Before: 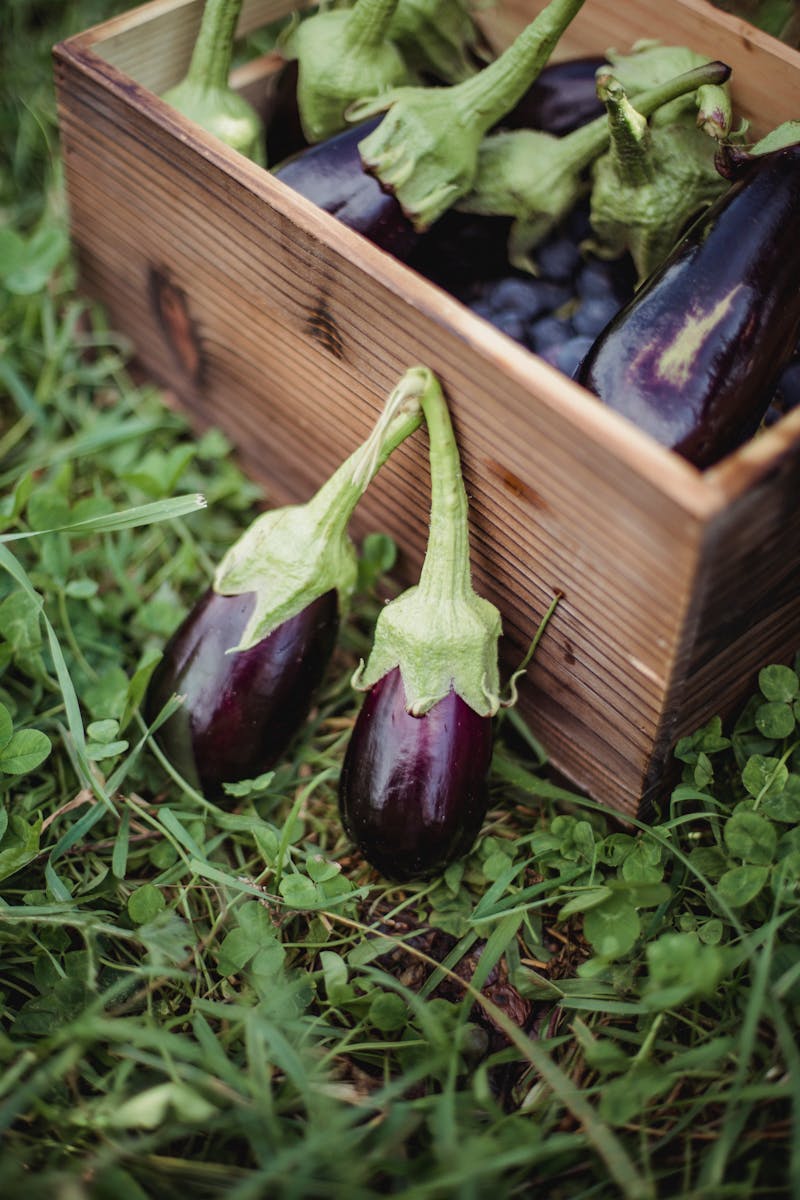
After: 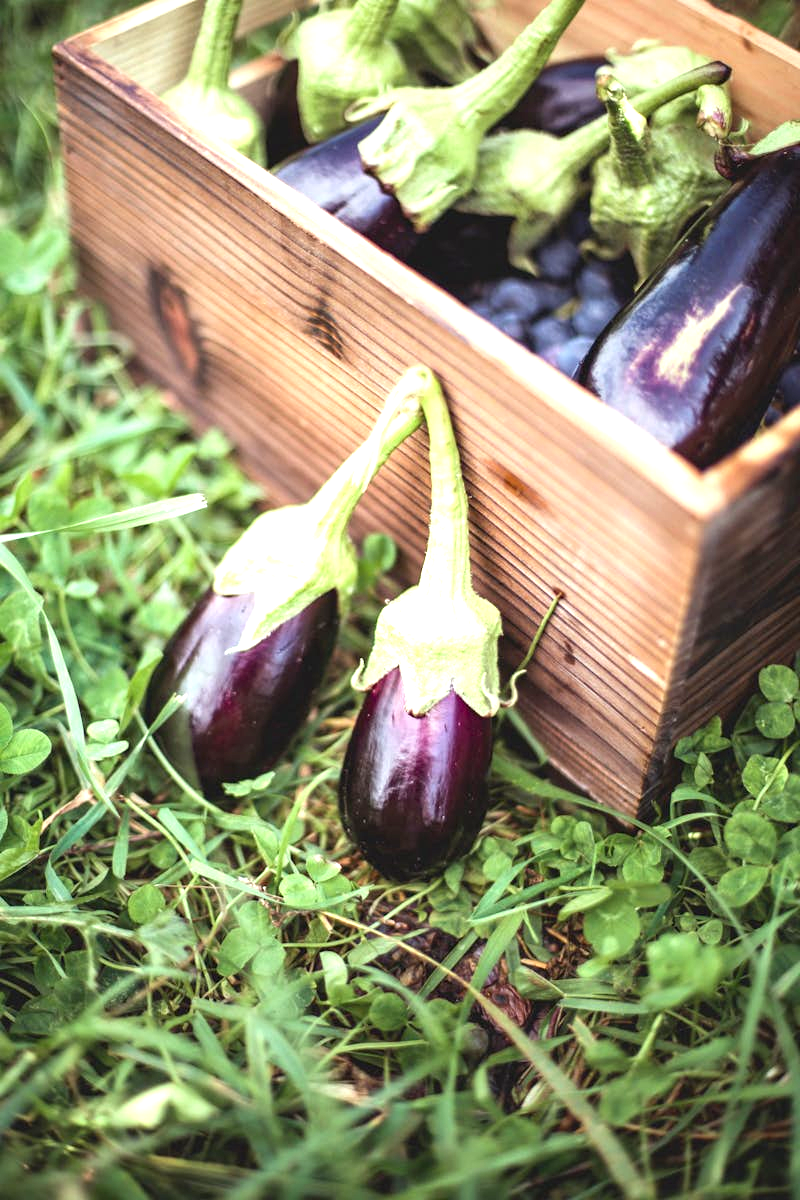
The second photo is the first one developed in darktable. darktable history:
exposure: exposure 1.501 EV, compensate highlight preservation false
